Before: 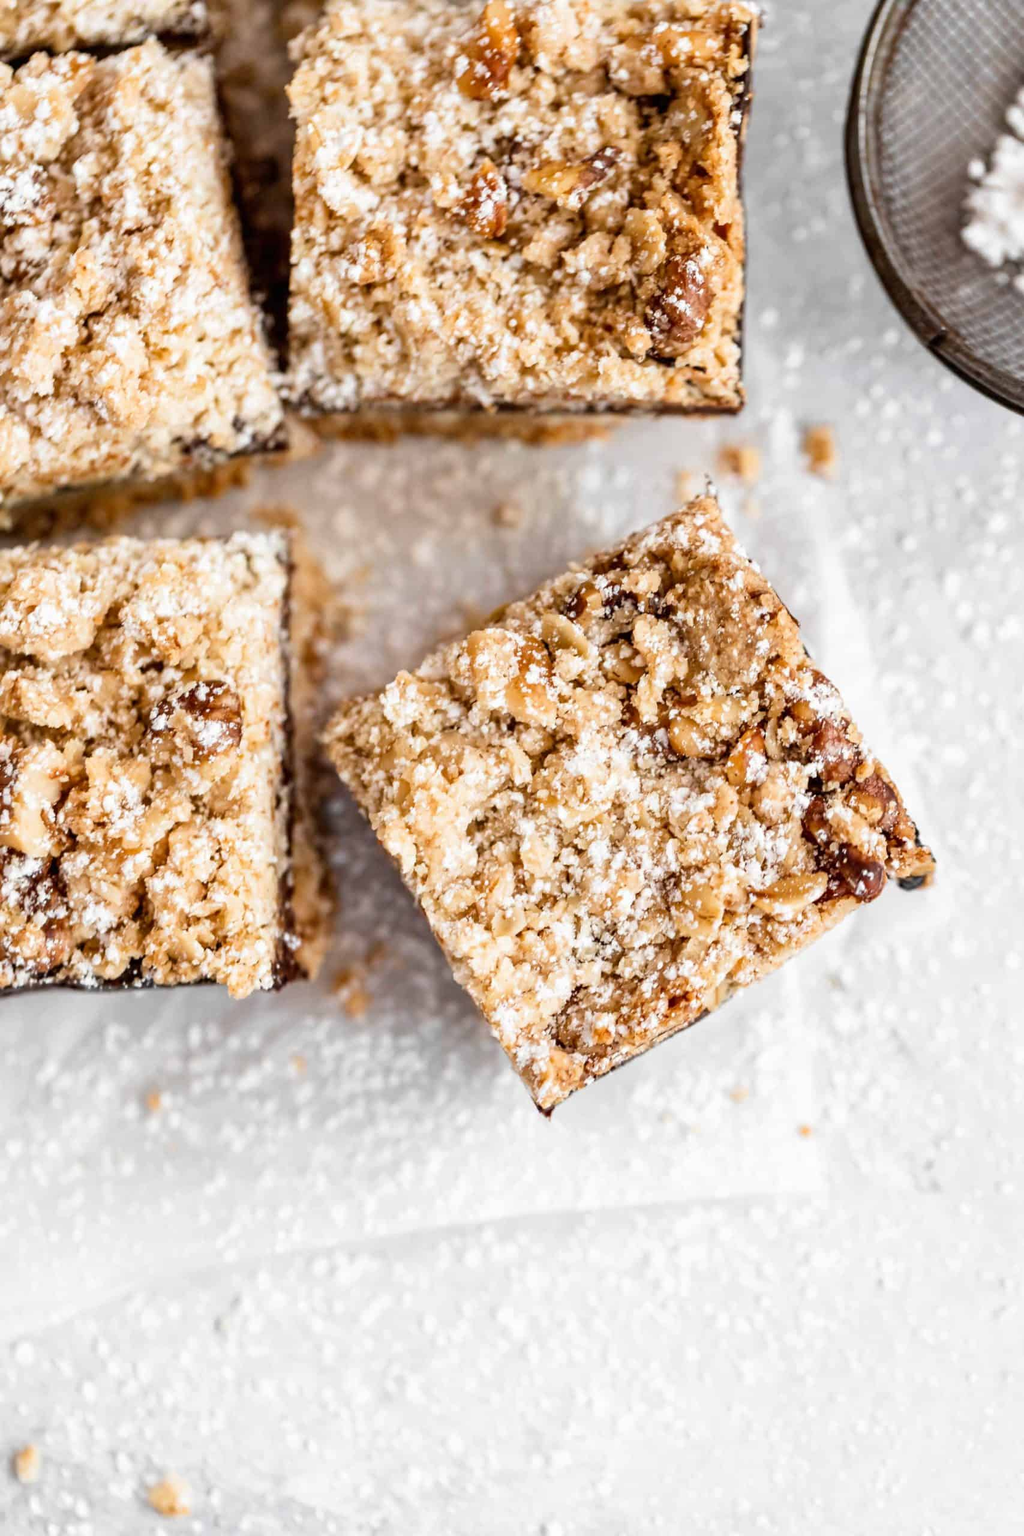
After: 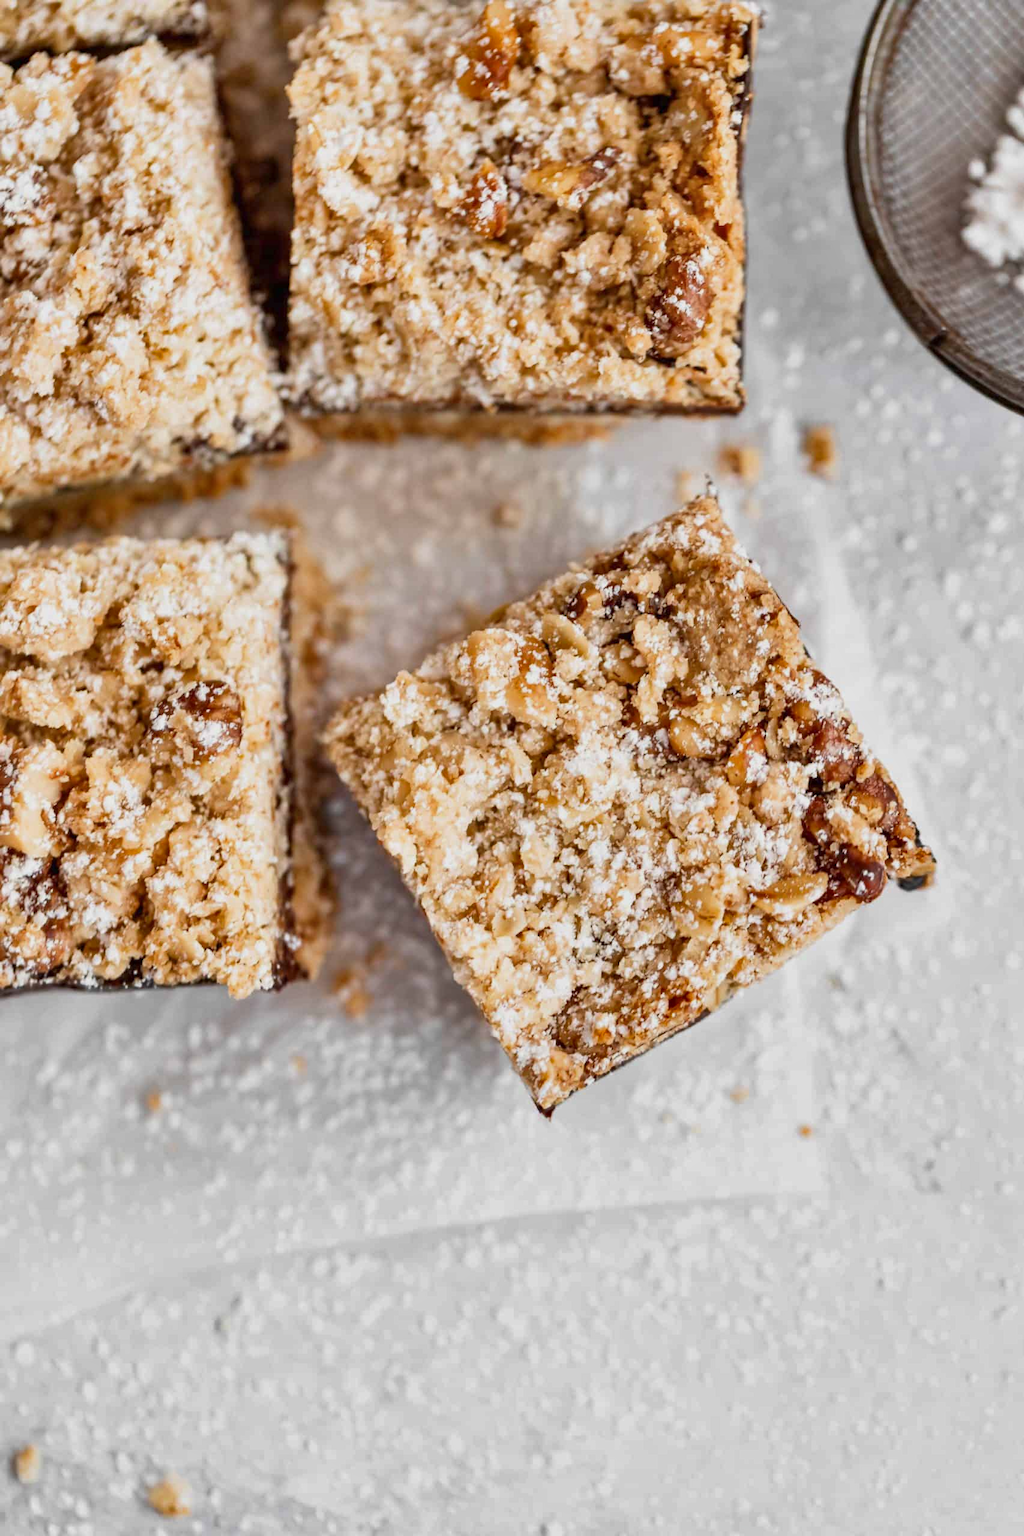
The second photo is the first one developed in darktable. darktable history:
color balance rgb: contrast -10%
shadows and highlights: low approximation 0.01, soften with gaussian
